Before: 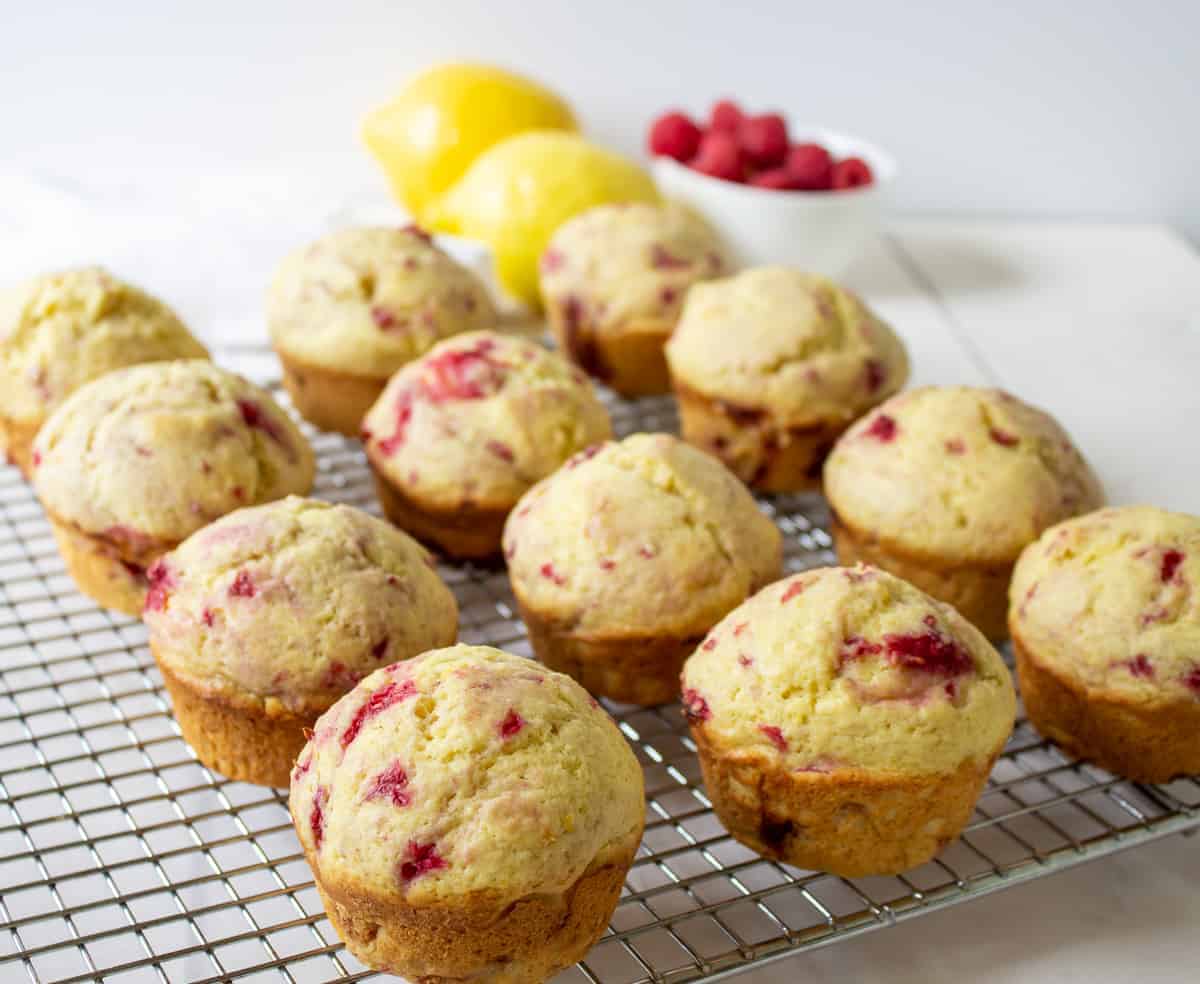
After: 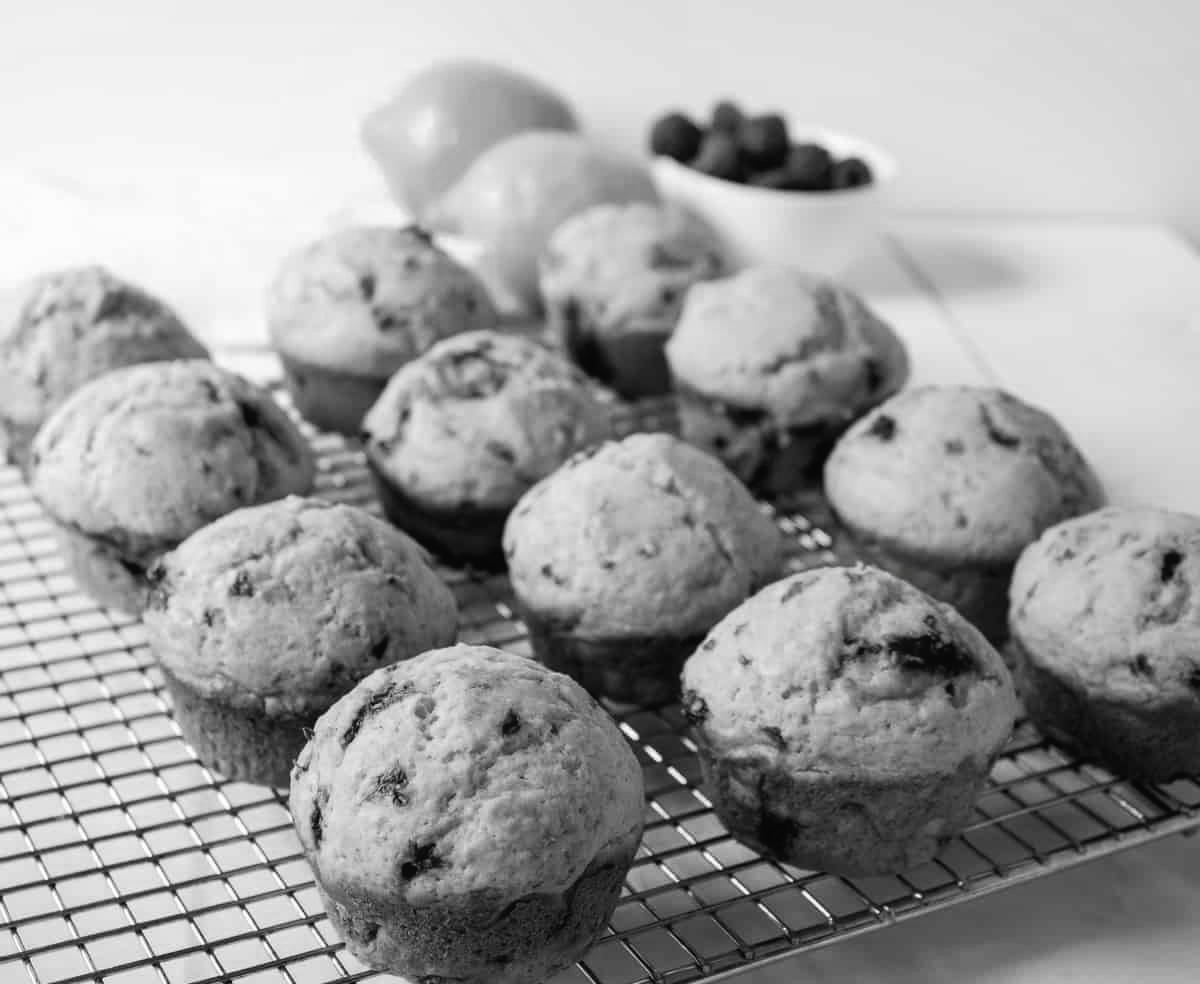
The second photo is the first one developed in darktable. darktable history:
tone curve: curves: ch0 [(0, 0) (0.003, 0.019) (0.011, 0.019) (0.025, 0.022) (0.044, 0.026) (0.069, 0.032) (0.1, 0.052) (0.136, 0.081) (0.177, 0.123) (0.224, 0.17) (0.277, 0.219) (0.335, 0.276) (0.399, 0.344) (0.468, 0.421) (0.543, 0.508) (0.623, 0.604) (0.709, 0.705) (0.801, 0.797) (0.898, 0.894) (1, 1)], preserve colors none
color look up table: target L [89.88, 79.88, 82.41, 65.11, 74.42, 58.64, 54.76, 44.82, 43.46, 24.72, 7.736, 200.28, 80.48, 77.34, 59.92, 62.72, 53.98, 46.7, 40.73, 51.22, 50.83, 33.18, 25.02, 12.74, 15.16, 18, 96.54, 89.53, 74.05, 74.05, 65.99, 67.37, 75.52, 70.73, 42.78, 32.32, 33.18, 47.24, 14.2, 3.967, 93.75, 92.7, 85.63, 85.27, 71.1, 53.39, 56.57, 34.03, 18], target a [0 ×6, 0.001, 0, 0.001, 0.001, 0, 0, 0.001, 0, 0.001 ×4, 0 ×4, 0.001, 0, 0, 0, 0.001, -0.001, 0, 0, 0.001, 0 ×6, 0.001, 0, 0, 0.001, 0 ×4, 0.001, 0.001, 0, 0], target b [0, 0, 0, -0.001, 0, -0.001, -0.001, 0.009, -0.005, -0.004, -0.001, 0, -0.007, 0, -0.006, -0.006, -0.005, -0.006, -0.002, -0.001, -0.001, 0.007, -0.004, -0.002, 0.003, -0.003, -0.008, 0.021, 0, 0, -0.006, 0, 0, 0, -0.002, -0.004, 0.007, -0.005, -0.001, 0.001, -0.001, -0.001, 0, 0, 0, -0.005, -0.006, -0.004, -0.003], num patches 49
